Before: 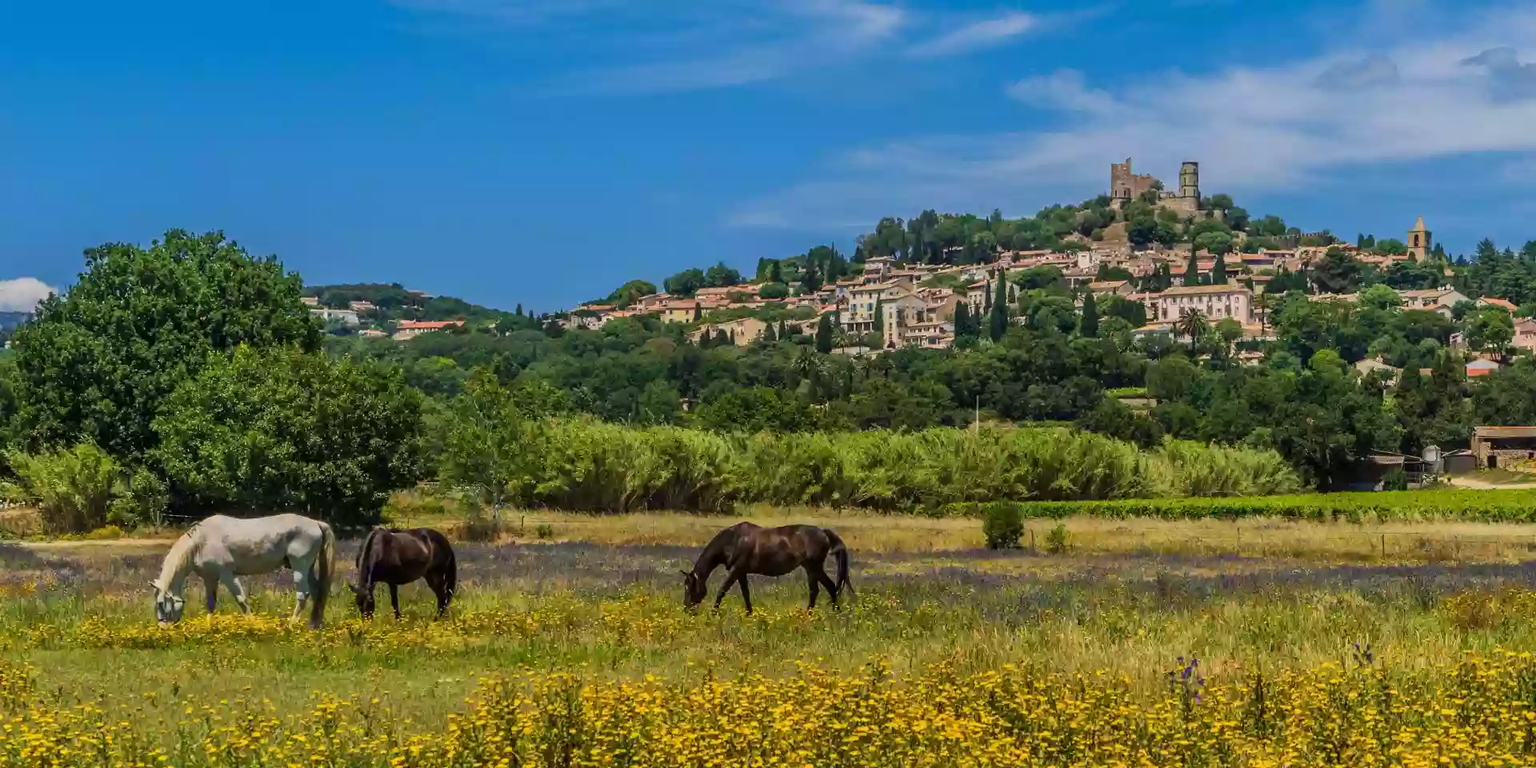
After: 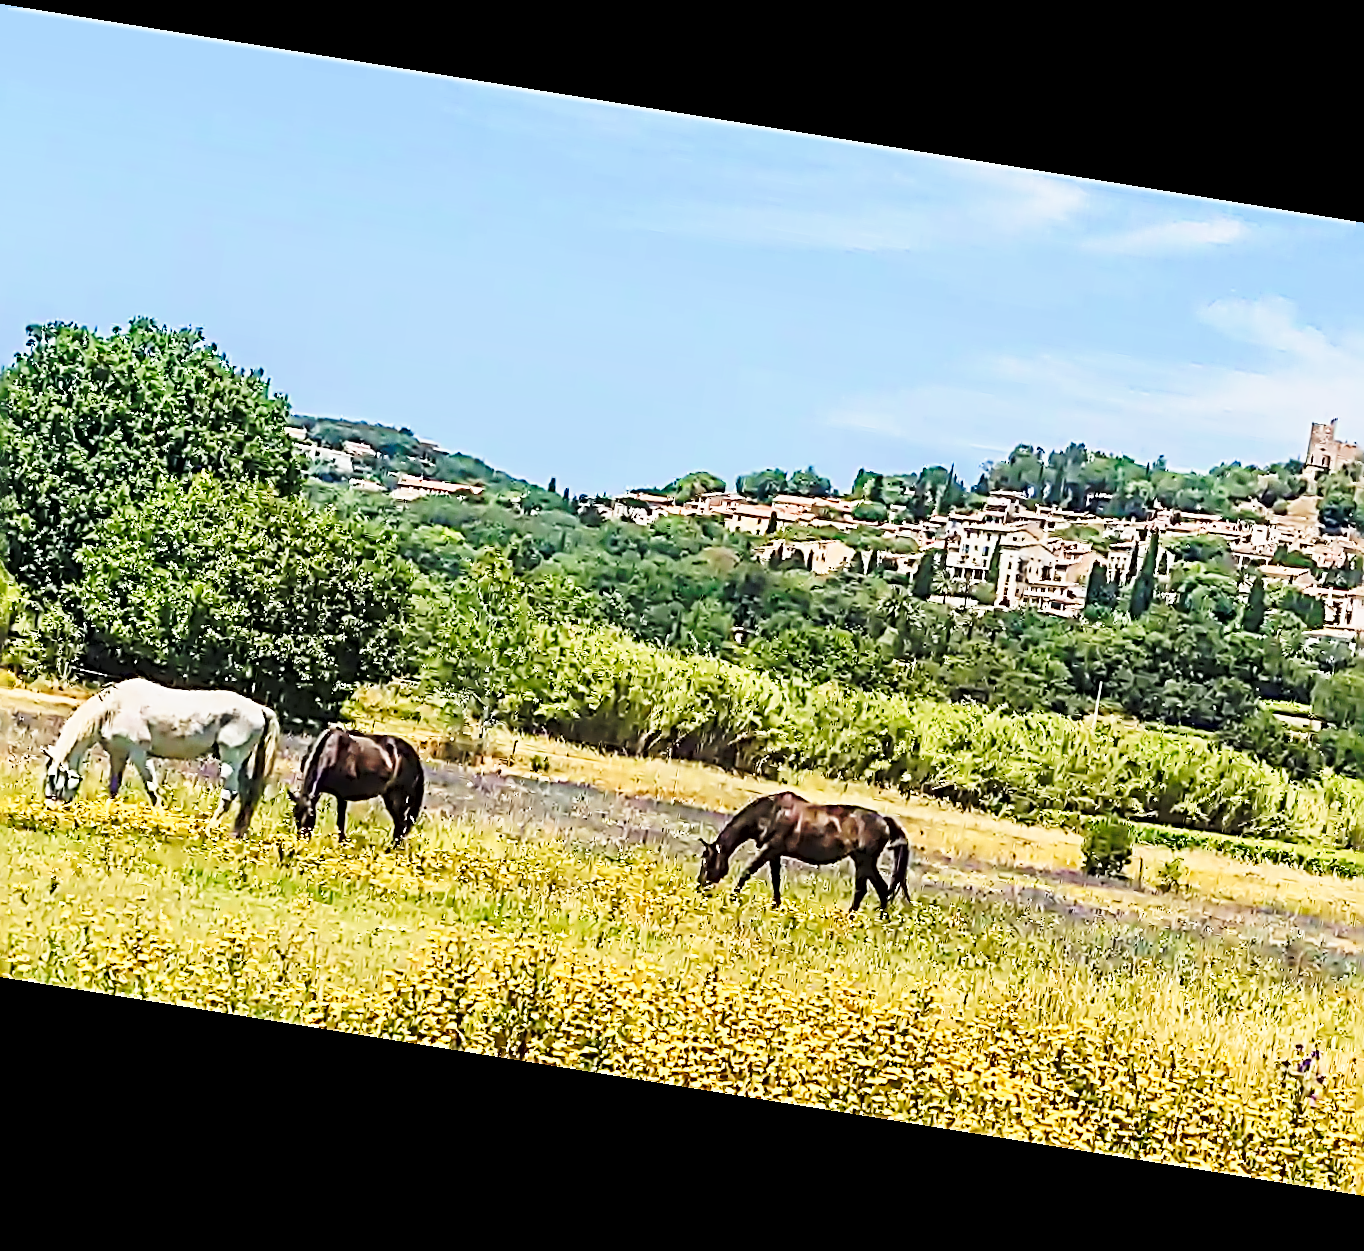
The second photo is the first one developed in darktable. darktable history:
tone curve: curves: ch0 [(0, 0) (0.003, 0.003) (0.011, 0.013) (0.025, 0.028) (0.044, 0.05) (0.069, 0.079) (0.1, 0.113) (0.136, 0.154) (0.177, 0.201) (0.224, 0.268) (0.277, 0.38) (0.335, 0.486) (0.399, 0.588) (0.468, 0.688) (0.543, 0.787) (0.623, 0.854) (0.709, 0.916) (0.801, 0.957) (0.898, 0.978) (1, 1)], preserve colors none
rotate and perspective: rotation 9.12°, automatic cropping off
contrast brightness saturation: contrast 0.14, brightness 0.21
crop and rotate: left 8.786%, right 24.548%
sharpen: radius 3.158, amount 1.731
